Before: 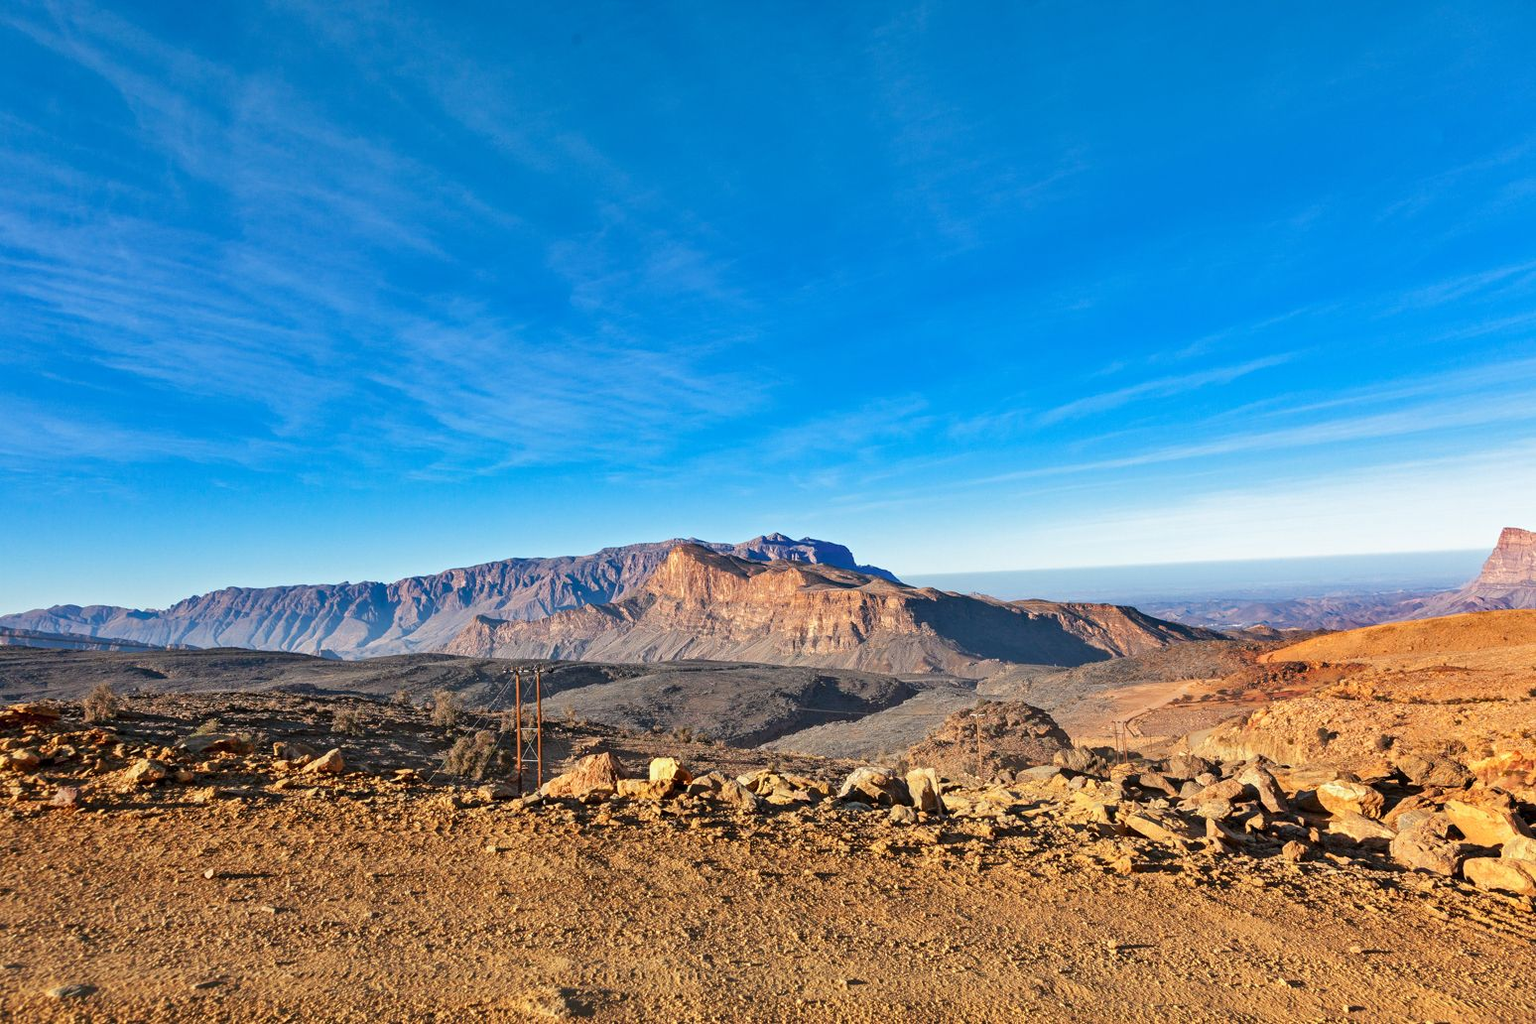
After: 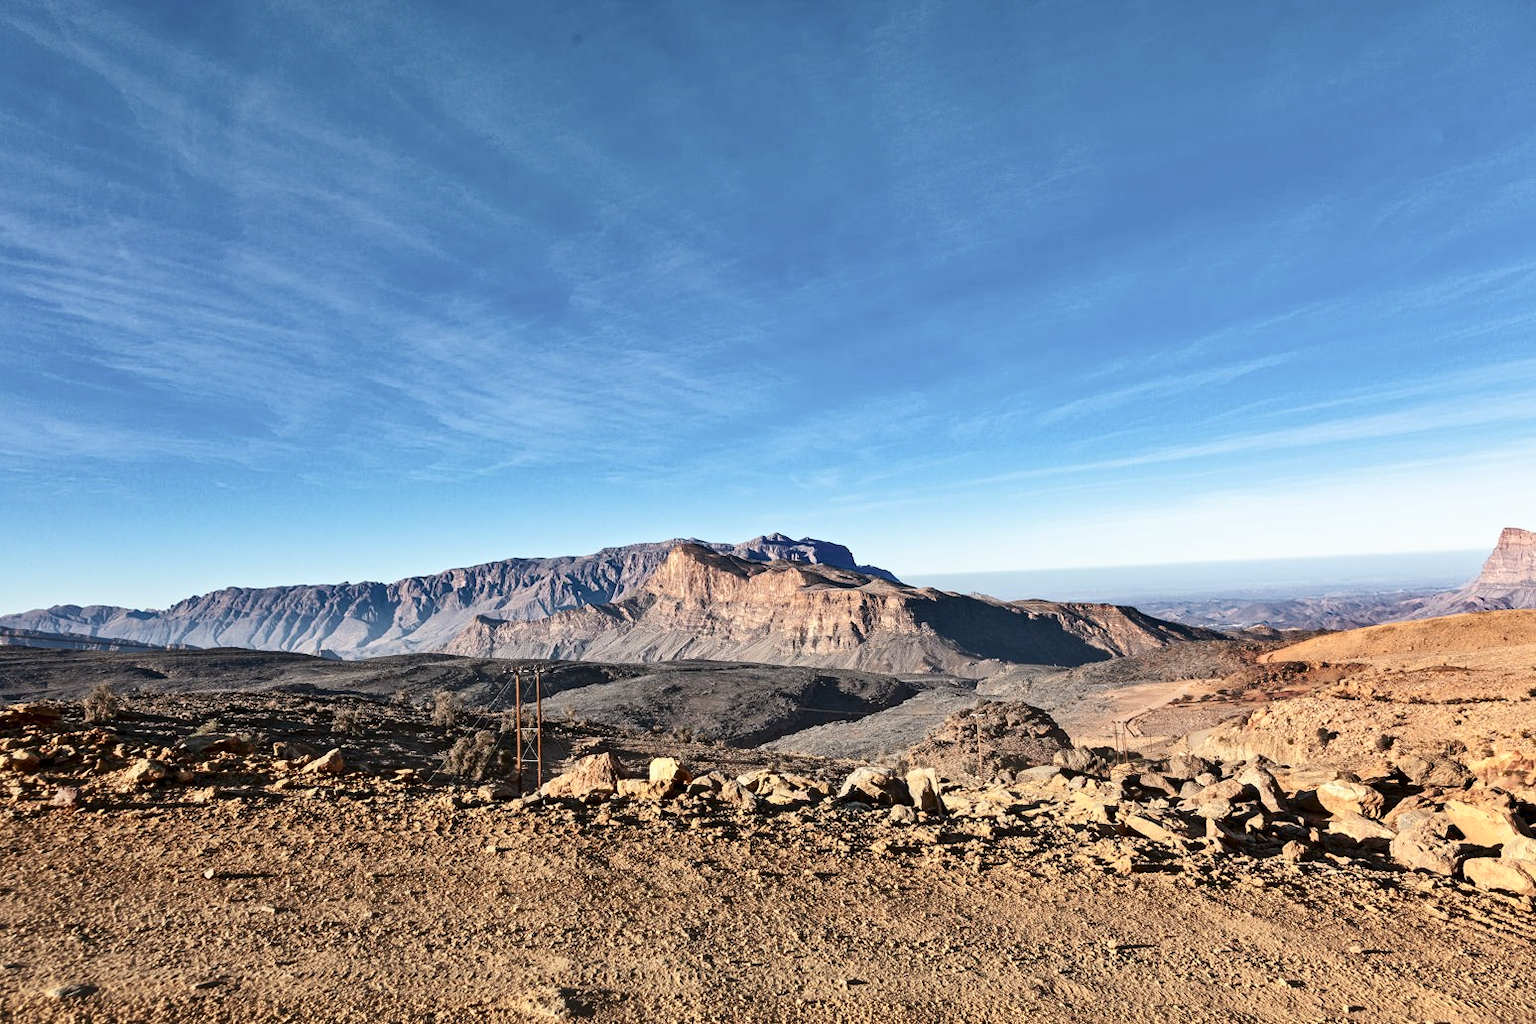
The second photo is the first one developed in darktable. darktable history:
contrast brightness saturation: contrast 0.249, saturation -0.319
